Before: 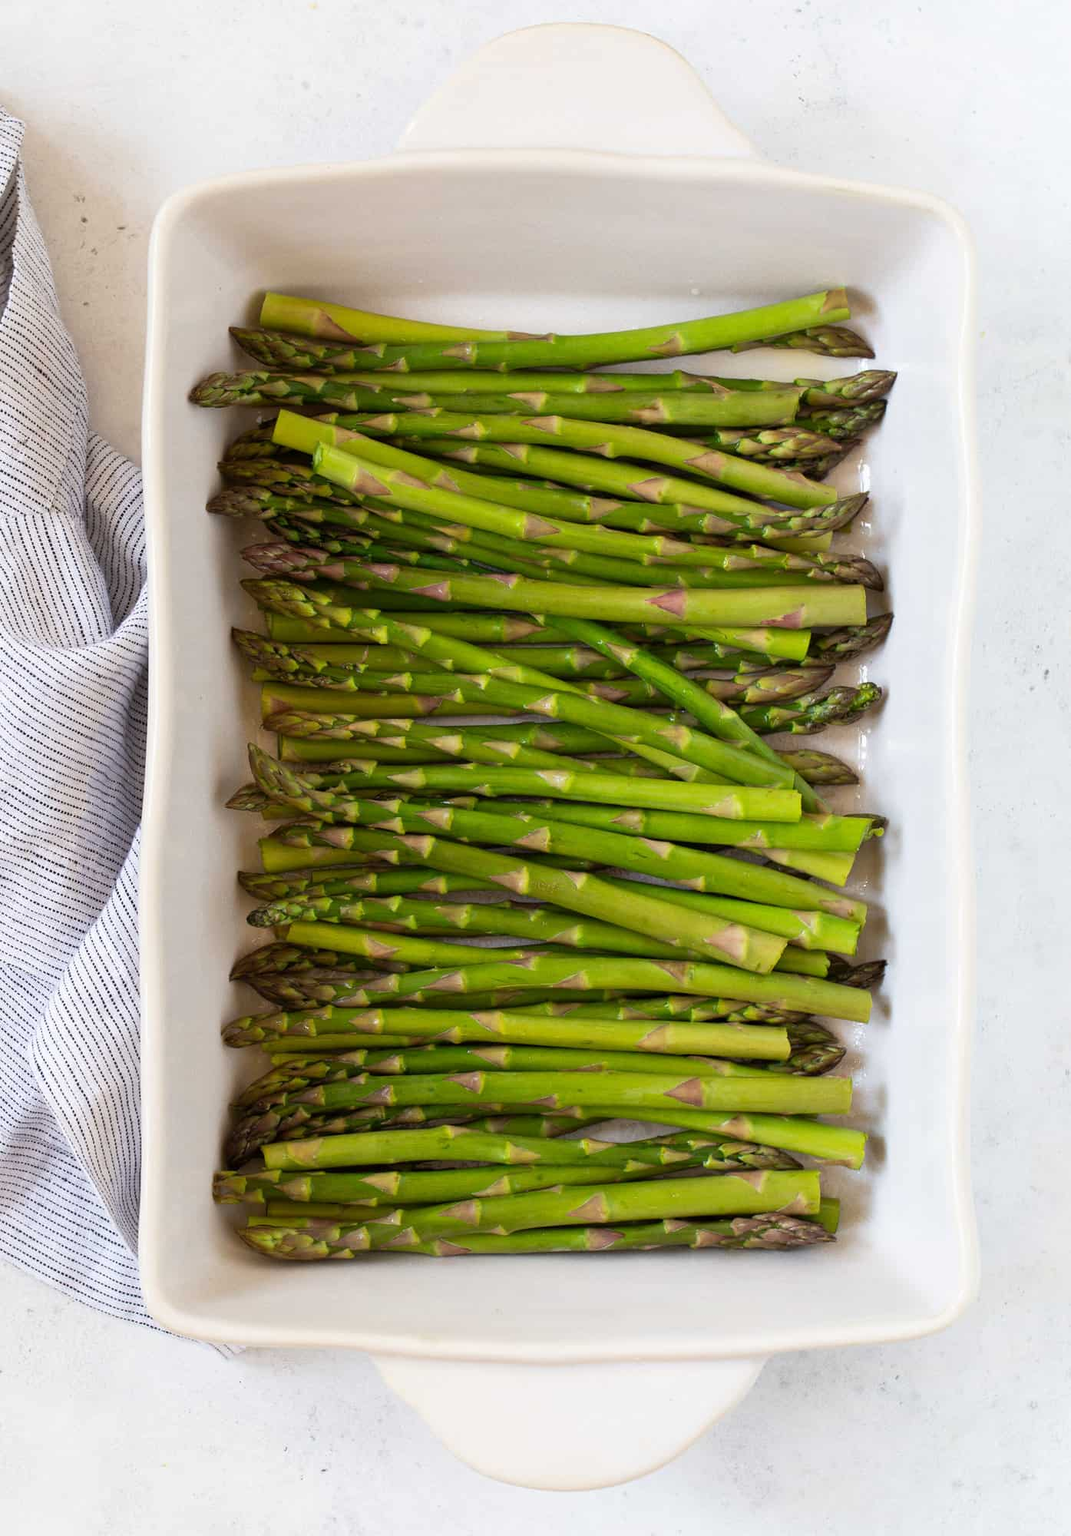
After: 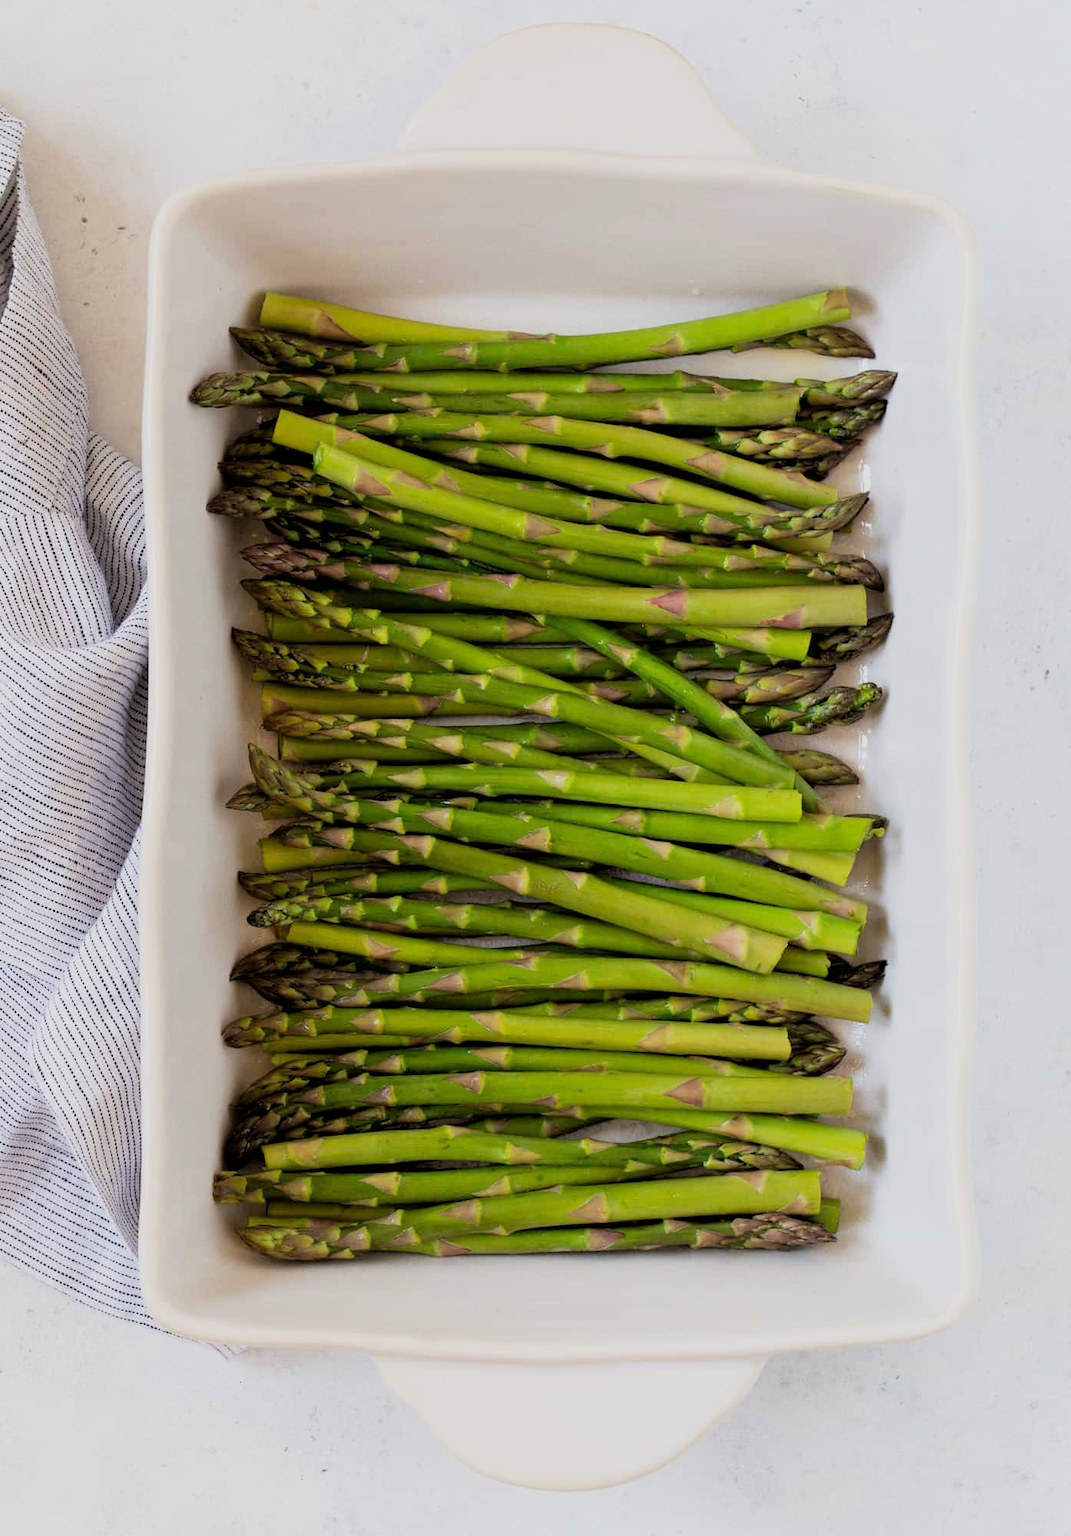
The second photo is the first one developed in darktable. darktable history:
filmic rgb: black relative exposure -7.7 EV, white relative exposure 4.36 EV, target black luminance 0%, hardness 3.76, latitude 50.52%, contrast 1.073, highlights saturation mix 8.62%, shadows ↔ highlights balance -0.267%
